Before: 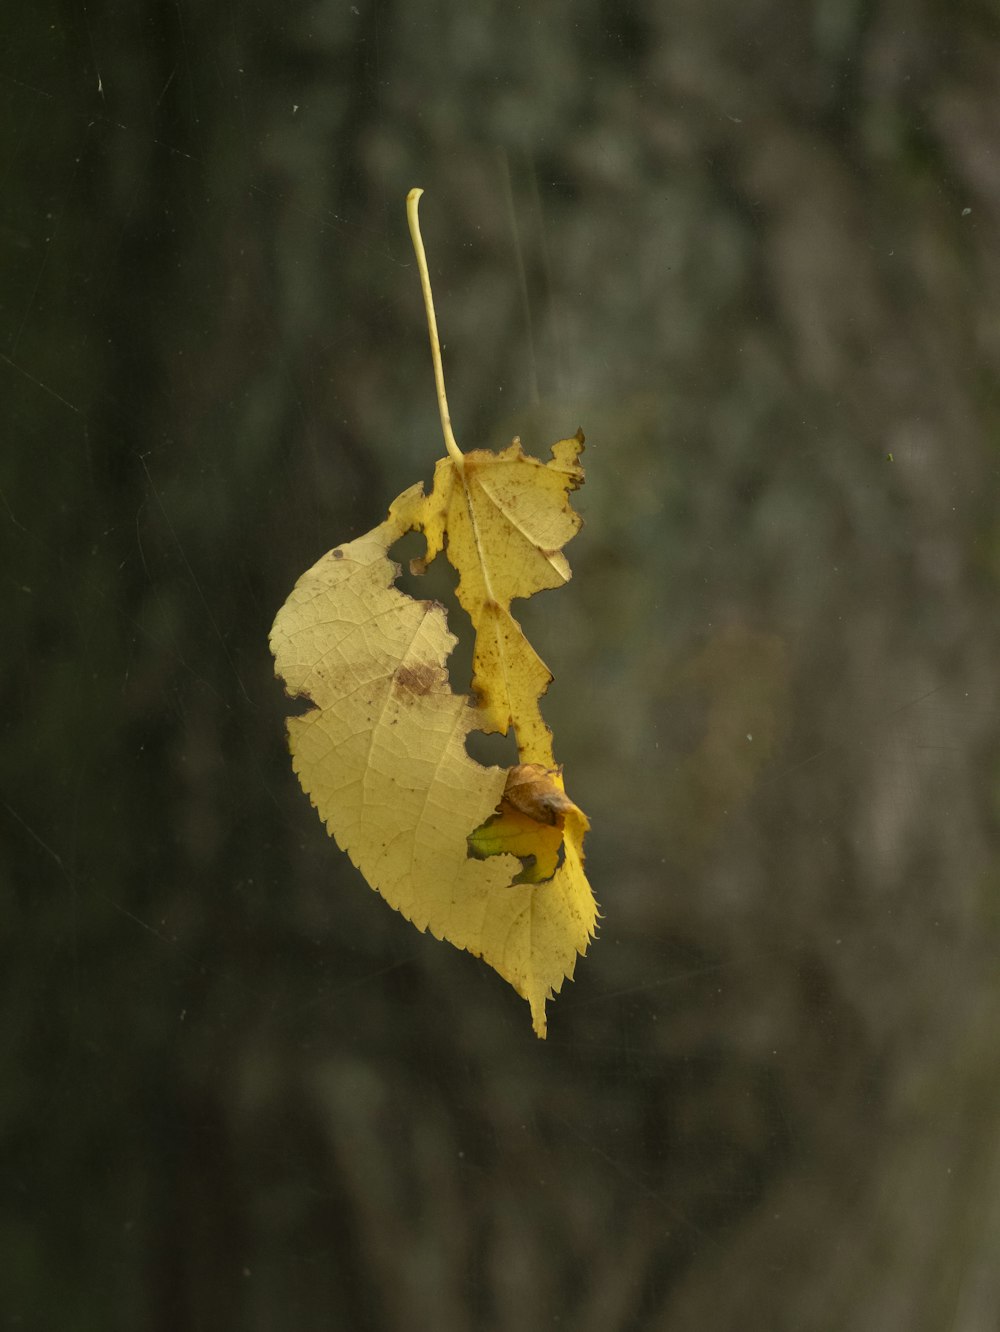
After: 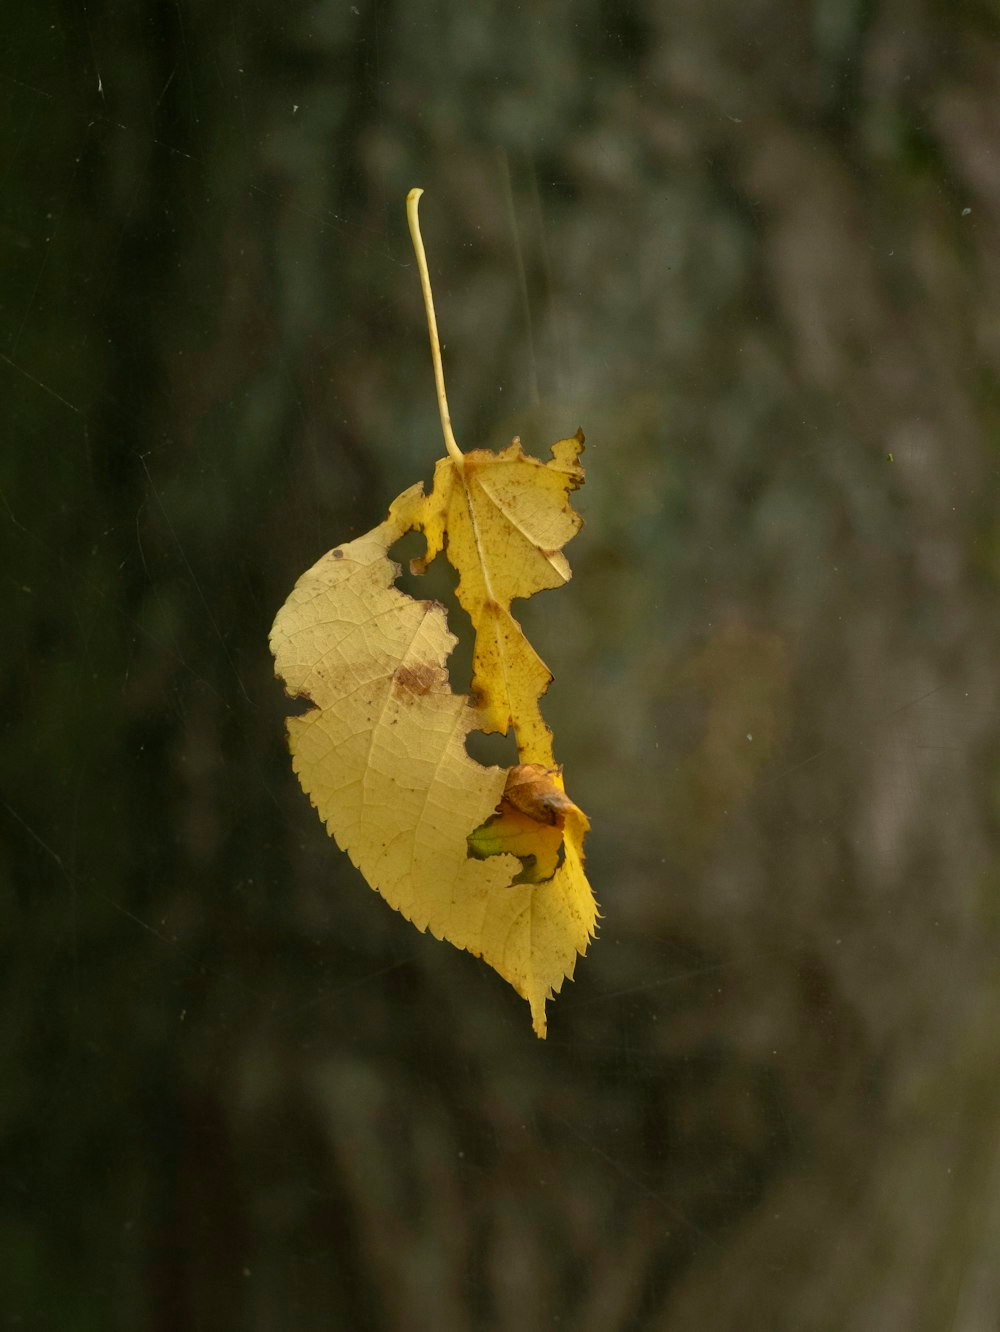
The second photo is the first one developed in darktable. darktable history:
color balance rgb: highlights gain › chroma 0.19%, highlights gain › hue 331.72°, linear chroma grading › shadows -2.109%, linear chroma grading › highlights -14.629%, linear chroma grading › global chroma -9.596%, linear chroma grading › mid-tones -10.12%, perceptual saturation grading › global saturation 30.128%
